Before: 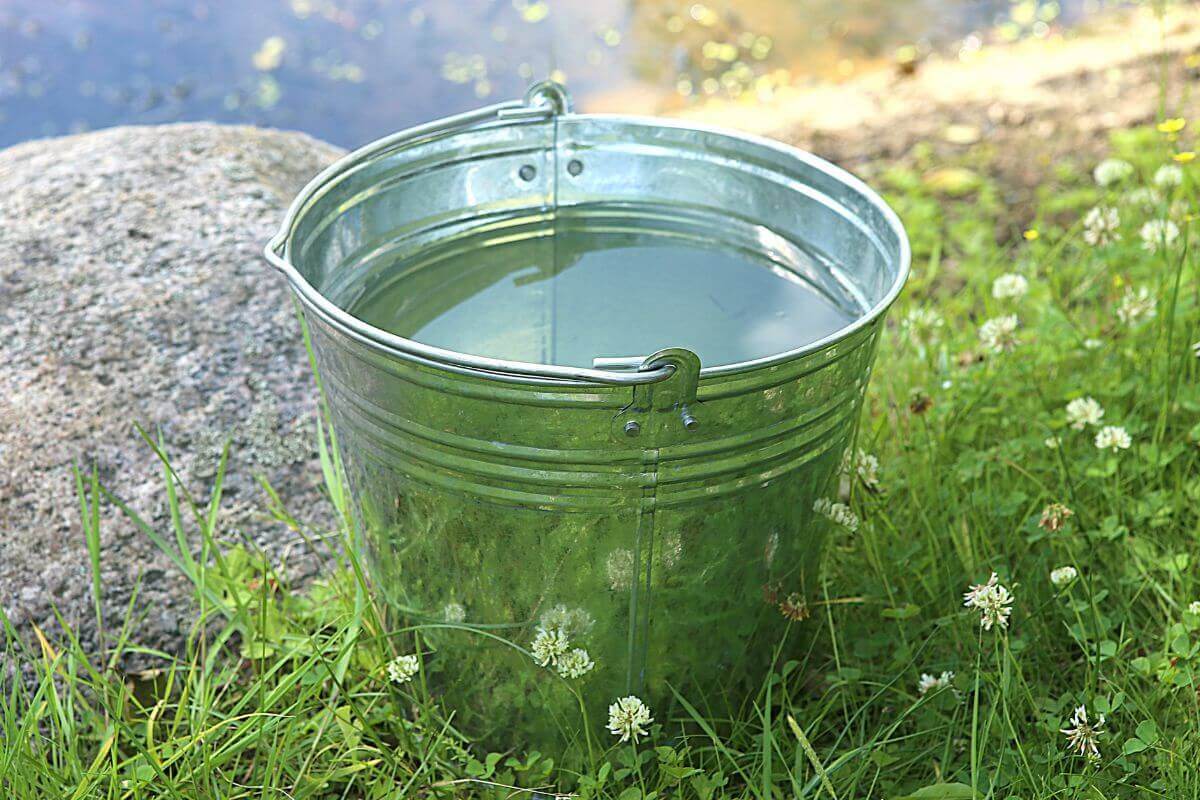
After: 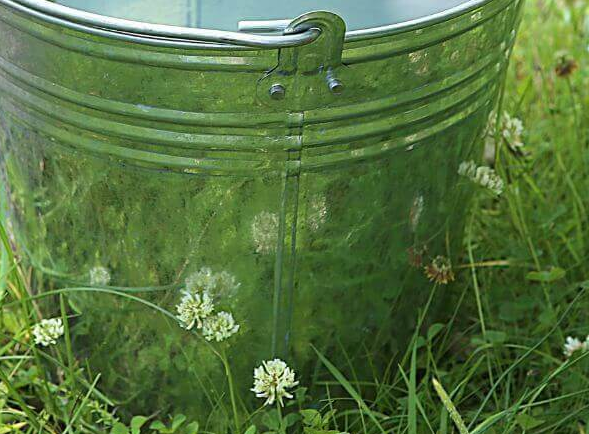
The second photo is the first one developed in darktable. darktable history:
crop: left 29.646%, top 42.238%, right 21.231%, bottom 3.489%
